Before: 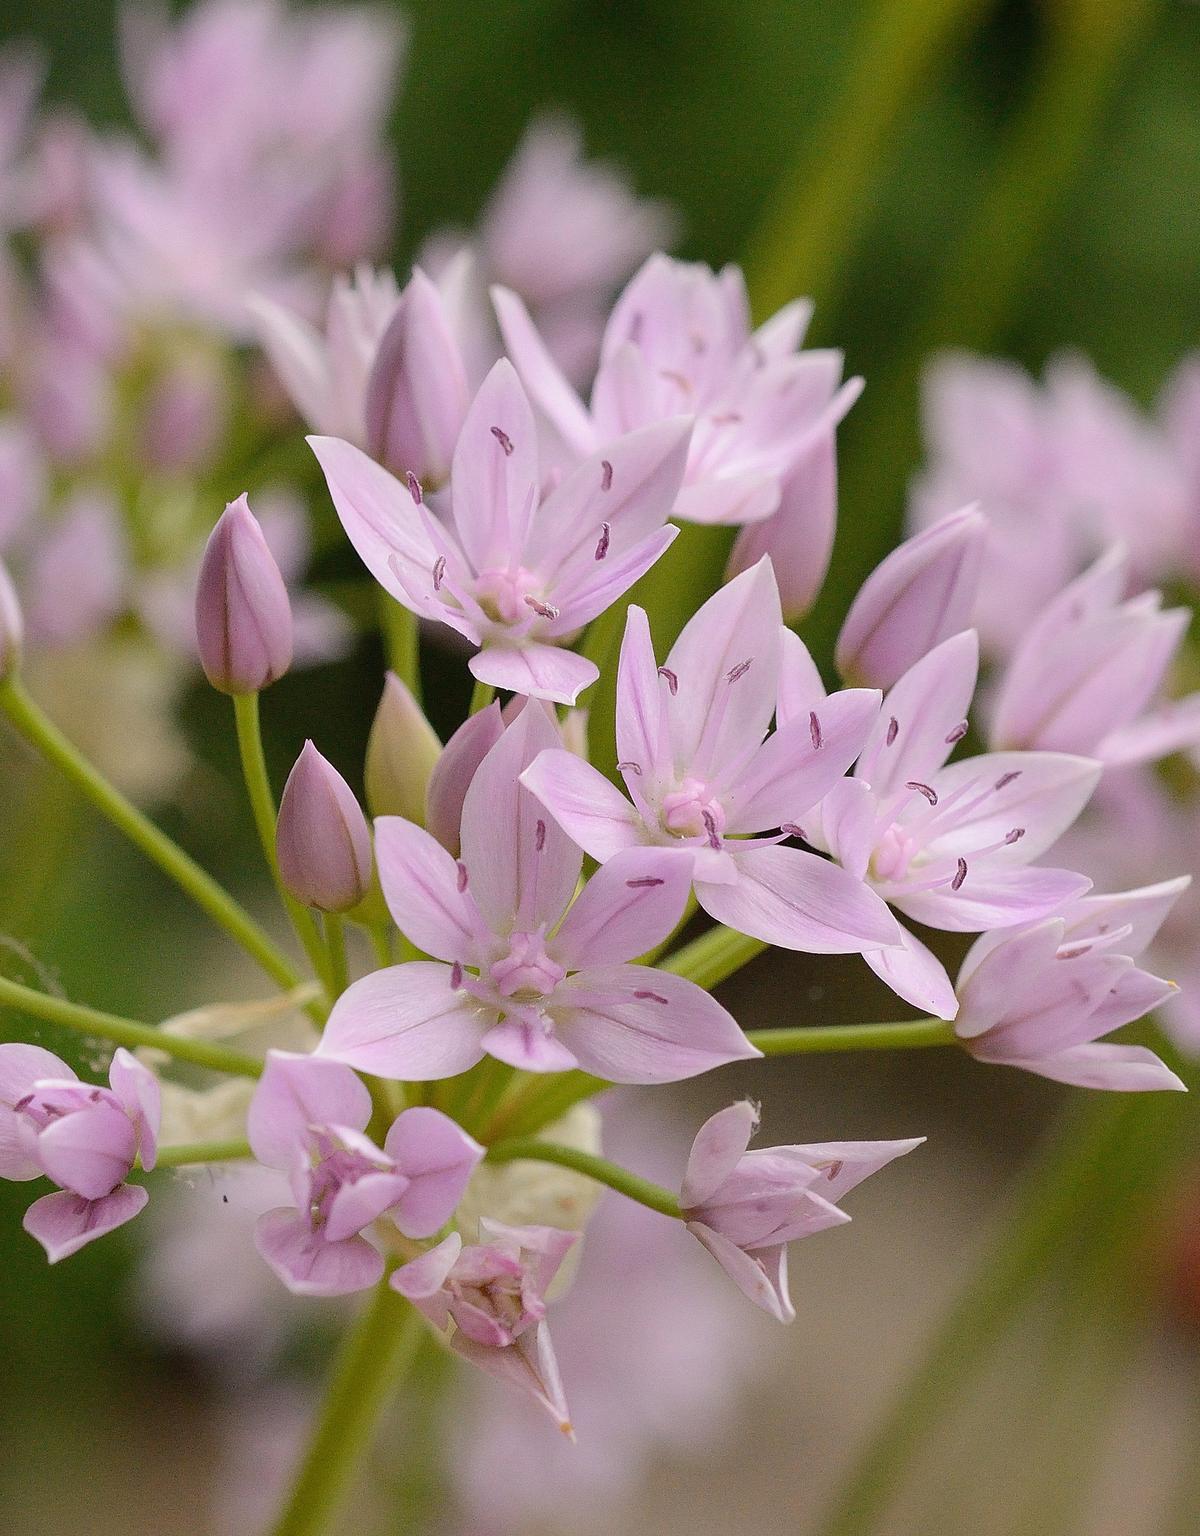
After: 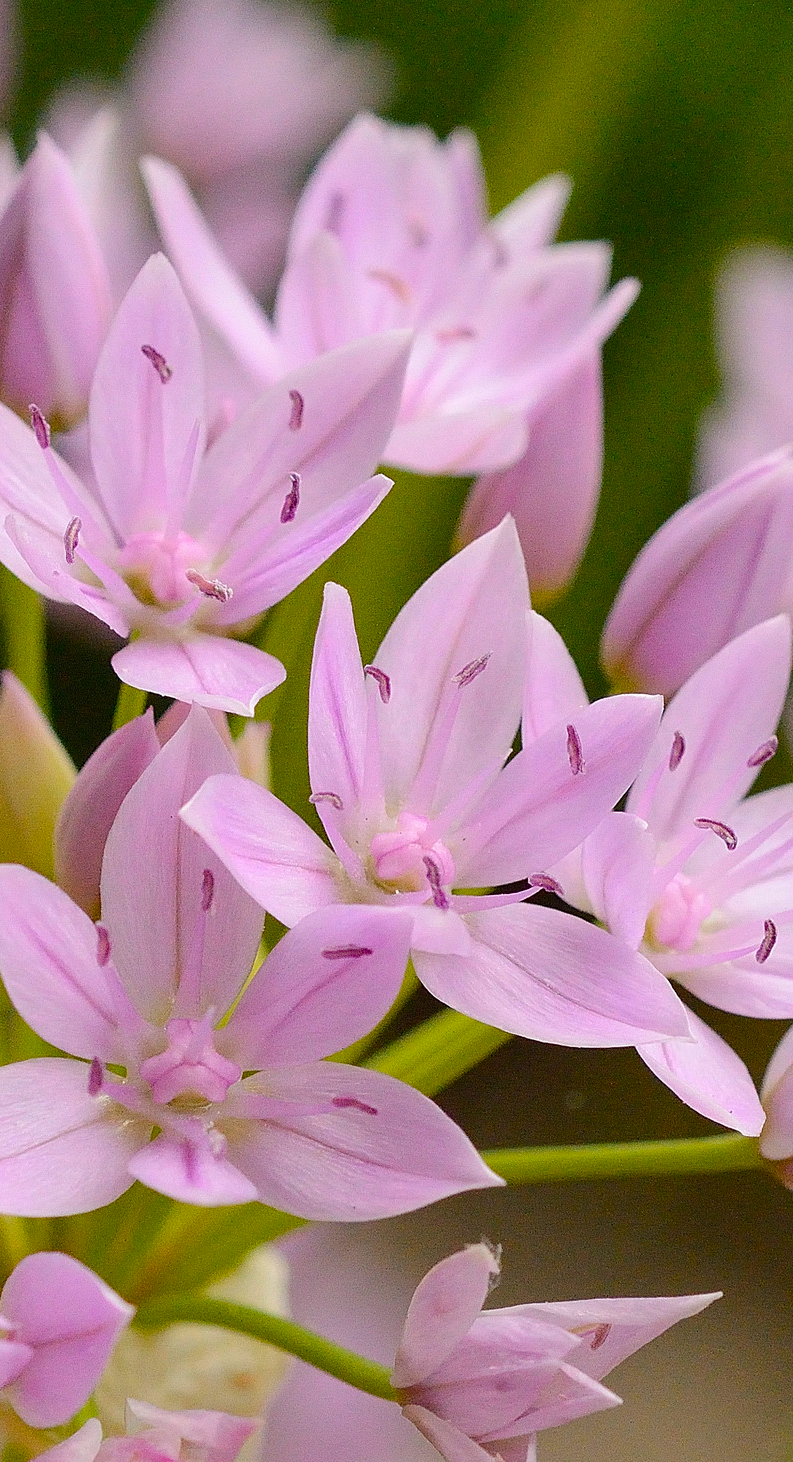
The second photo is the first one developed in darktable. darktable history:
color balance rgb: linear chroma grading › global chroma 15%, perceptual saturation grading › global saturation 30%
crop: left 32.075%, top 10.976%, right 18.355%, bottom 17.596%
